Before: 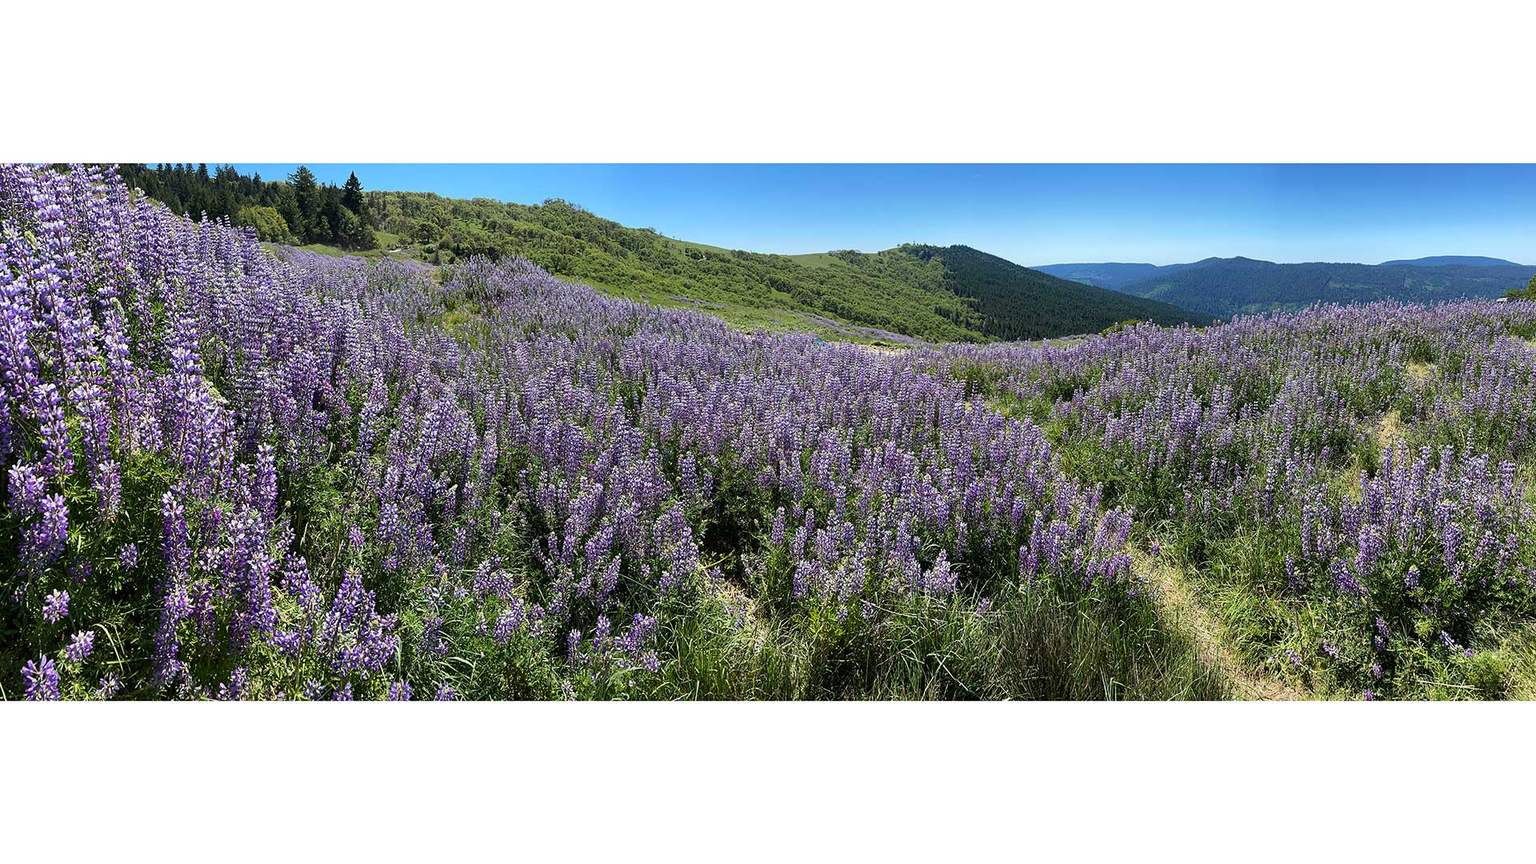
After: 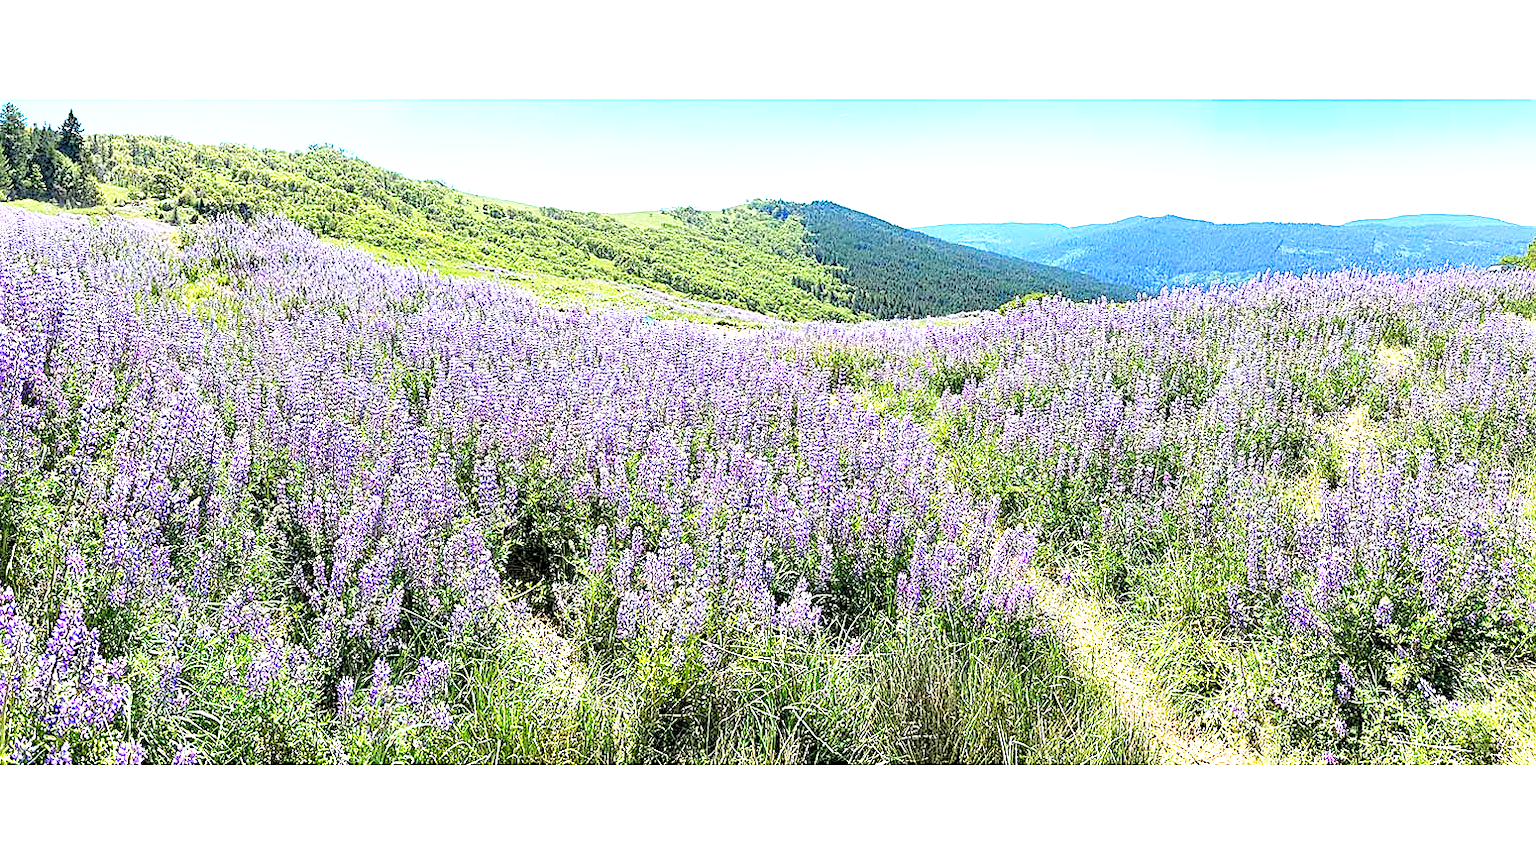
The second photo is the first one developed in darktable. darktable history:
crop: left 19.238%, top 9.681%, right 0%, bottom 9.648%
base curve: curves: ch0 [(0, 0) (0.495, 0.917) (1, 1)], preserve colors none
levels: white 99.88%, levels [0.072, 0.414, 0.976]
exposure: exposure 0.74 EV, compensate highlight preservation false
sharpen: on, module defaults
